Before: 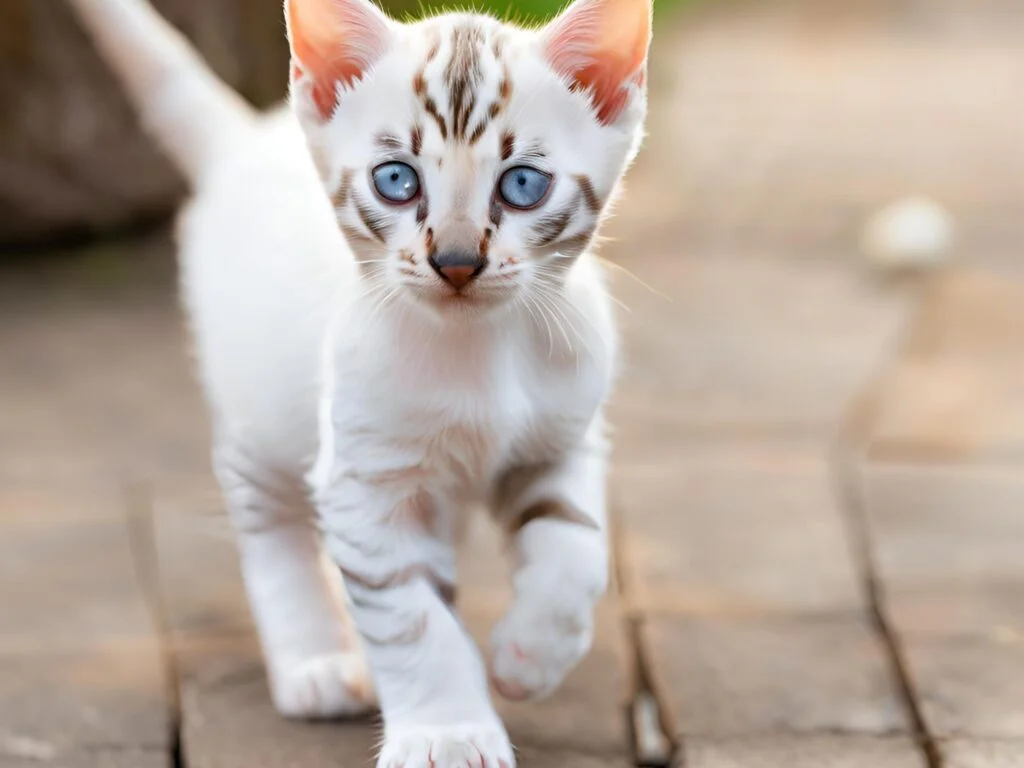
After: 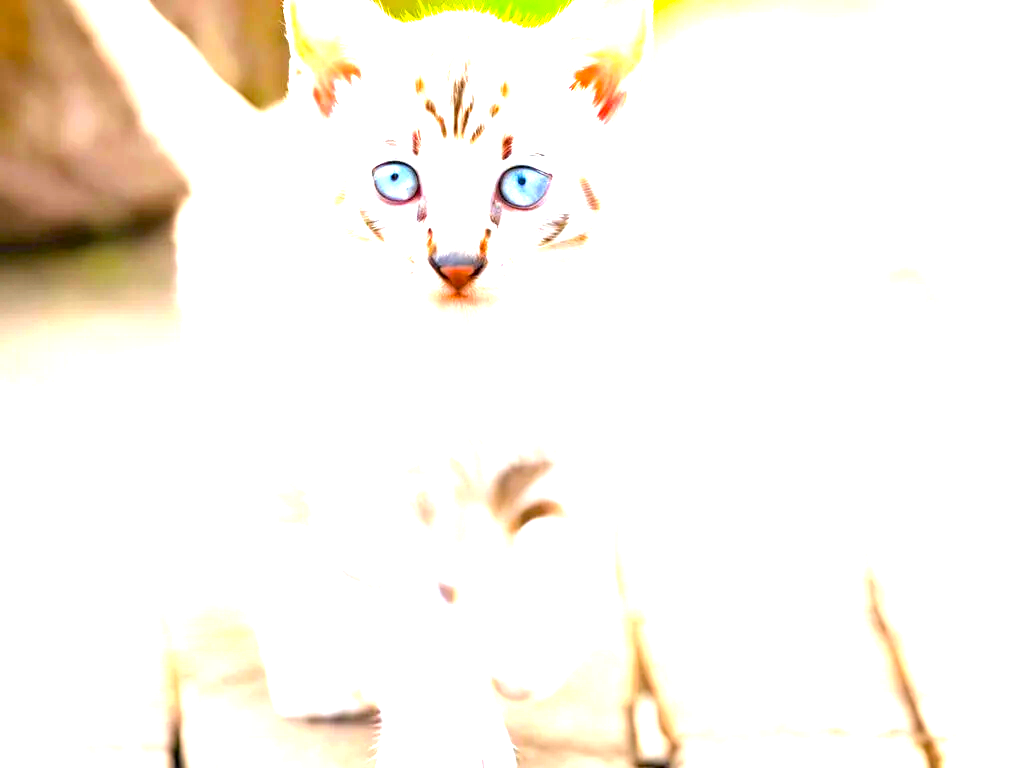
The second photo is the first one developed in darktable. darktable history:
color balance rgb: perceptual saturation grading › global saturation 25%, global vibrance 20%
color zones: curves: ch1 [(0, 0.525) (0.143, 0.556) (0.286, 0.52) (0.429, 0.5) (0.571, 0.5) (0.714, 0.5) (0.857, 0.503) (1, 0.525)]
exposure: black level correction 0.001, exposure 2.607 EV, compensate exposure bias true, compensate highlight preservation false
